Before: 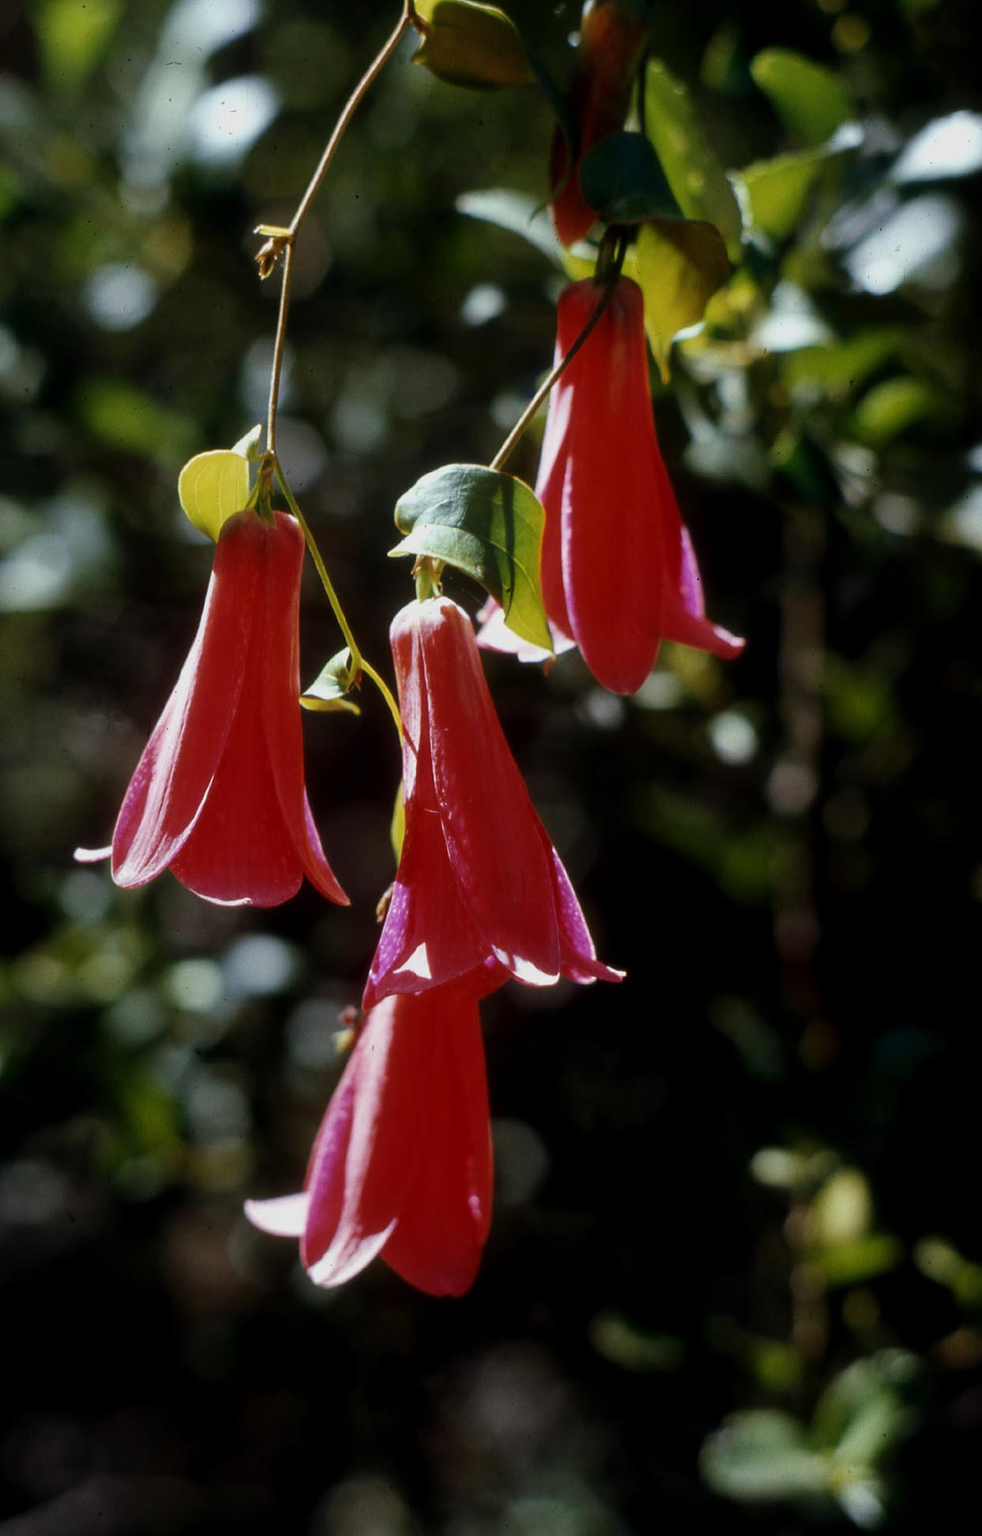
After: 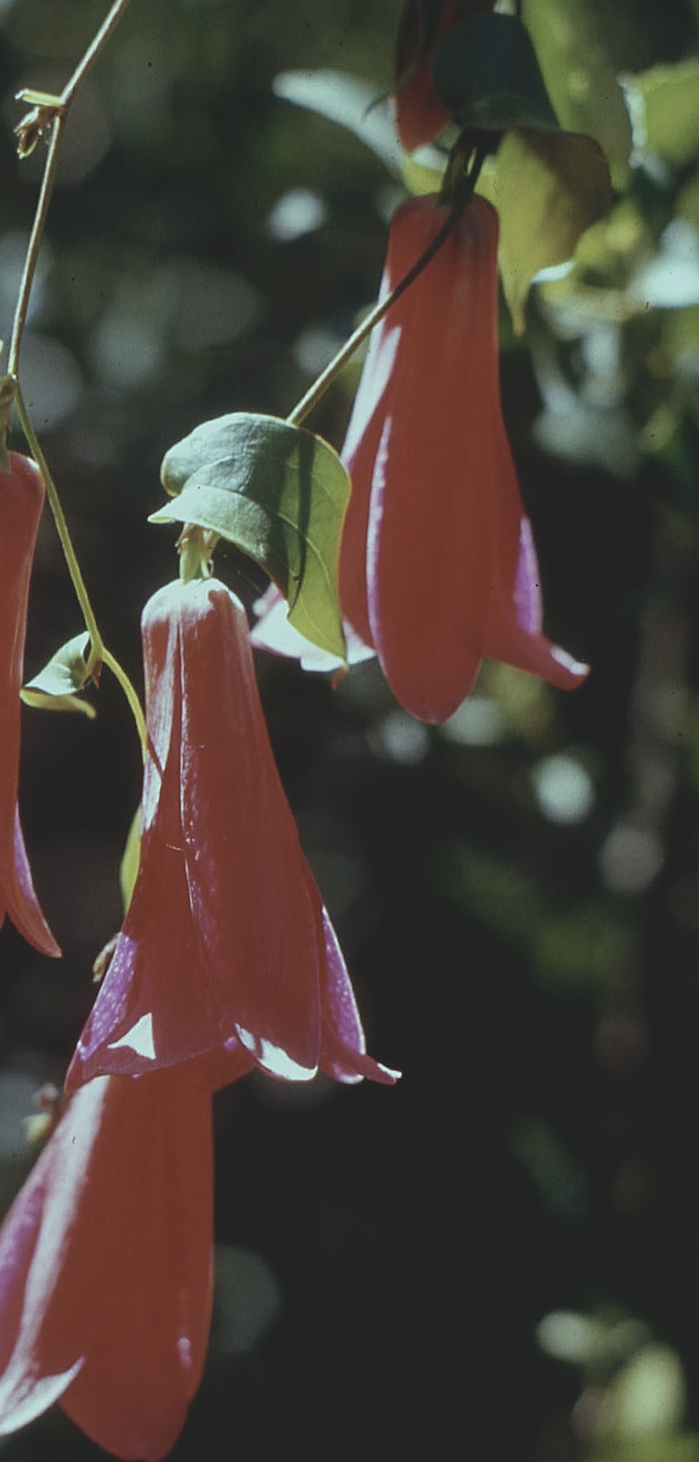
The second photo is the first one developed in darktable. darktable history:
contrast brightness saturation: contrast -0.26, saturation -0.43
rotate and perspective: rotation 5.12°, automatic cropping off
crop: left 32.075%, top 10.976%, right 18.355%, bottom 17.596%
sharpen: radius 2.167, amount 0.381, threshold 0
color balance: mode lift, gamma, gain (sRGB), lift [0.997, 0.979, 1.021, 1.011], gamma [1, 1.084, 0.916, 0.998], gain [1, 0.87, 1.13, 1.101], contrast 4.55%, contrast fulcrum 38.24%, output saturation 104.09%
